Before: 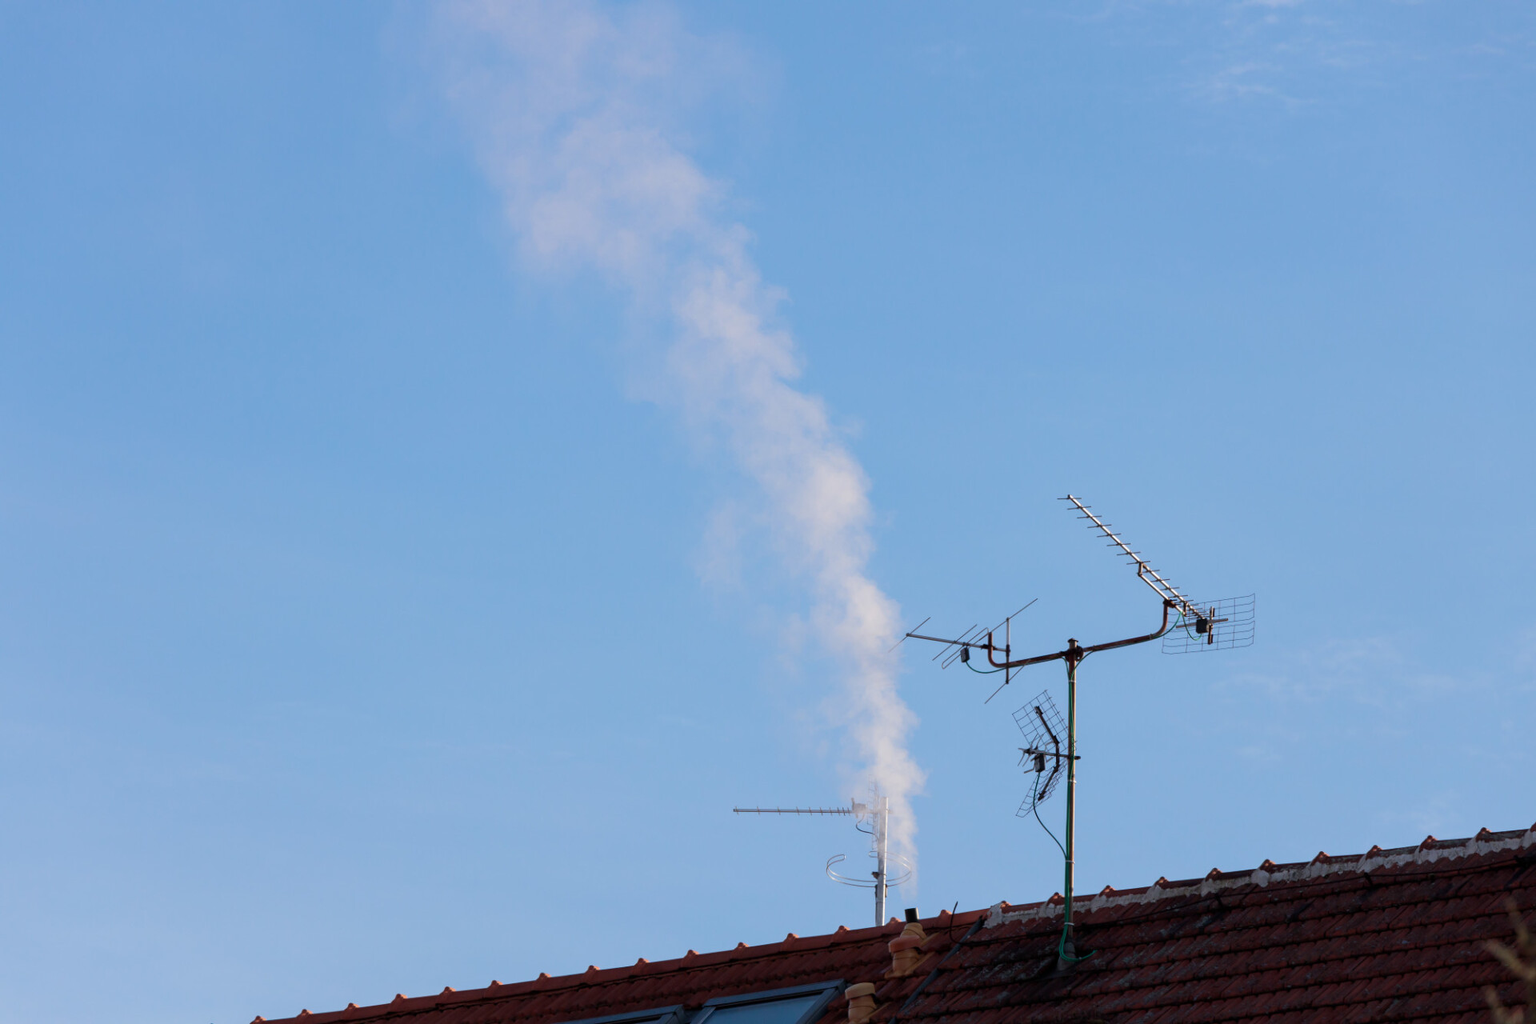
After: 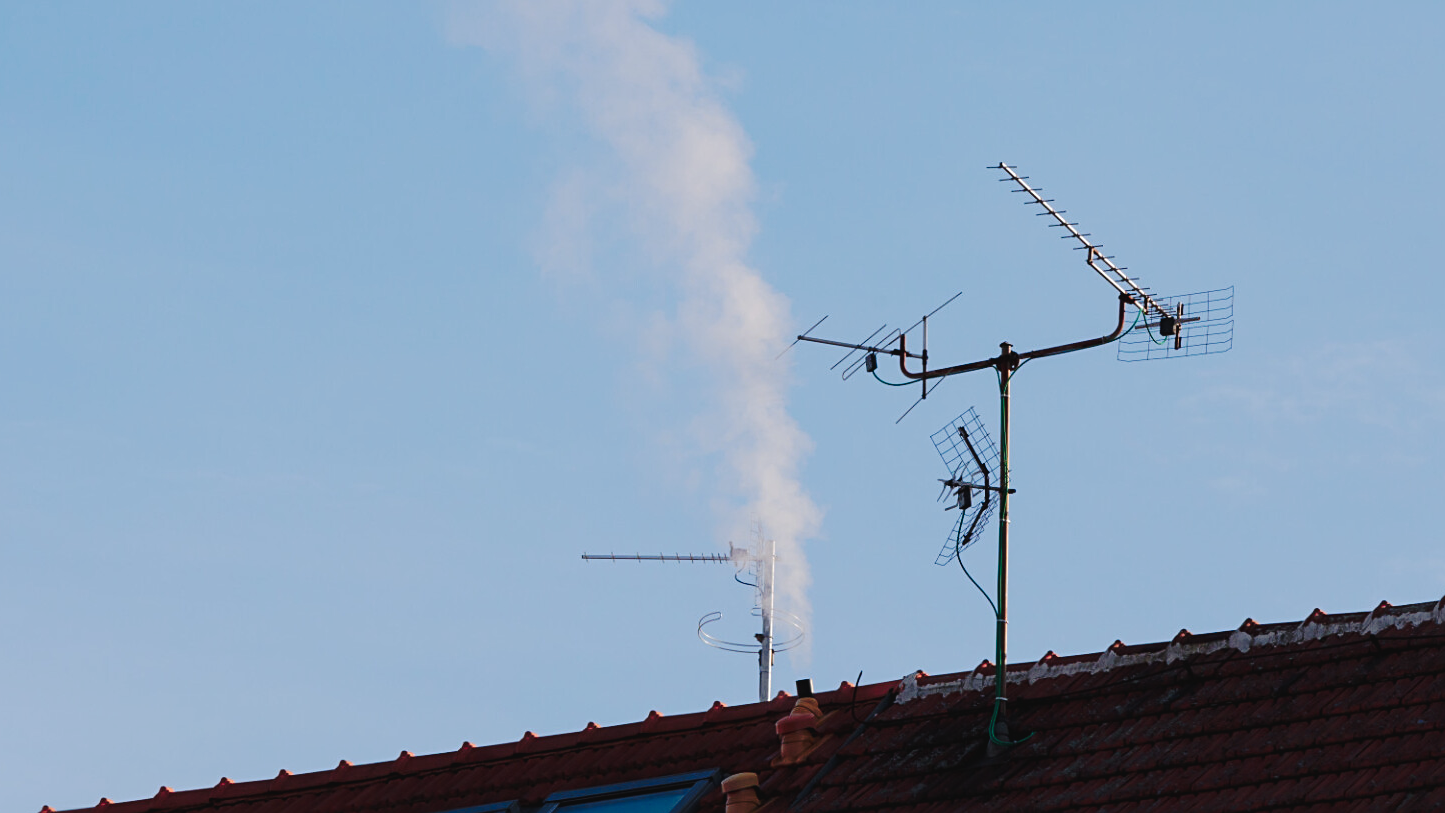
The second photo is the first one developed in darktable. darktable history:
tone equalizer: edges refinement/feathering 500, mask exposure compensation -1.57 EV, preserve details no
tone curve: curves: ch0 [(0, 0.032) (0.094, 0.08) (0.265, 0.208) (0.41, 0.417) (0.498, 0.496) (0.638, 0.673) (0.845, 0.828) (0.994, 0.964)]; ch1 [(0, 0) (0.161, 0.092) (0.37, 0.302) (0.417, 0.434) (0.492, 0.502) (0.576, 0.589) (0.644, 0.638) (0.725, 0.765) (1, 1)]; ch2 [(0, 0) (0.352, 0.403) (0.45, 0.469) (0.521, 0.515) (0.55, 0.528) (0.589, 0.576) (1, 1)], preserve colors none
sharpen: radius 2.213, amount 0.38, threshold 0.126
color zones: curves: ch1 [(0.24, 0.634) (0.75, 0.5)]; ch2 [(0.253, 0.437) (0.745, 0.491)]
crop and rotate: left 17.49%, top 35.649%, right 7.205%, bottom 0.808%
